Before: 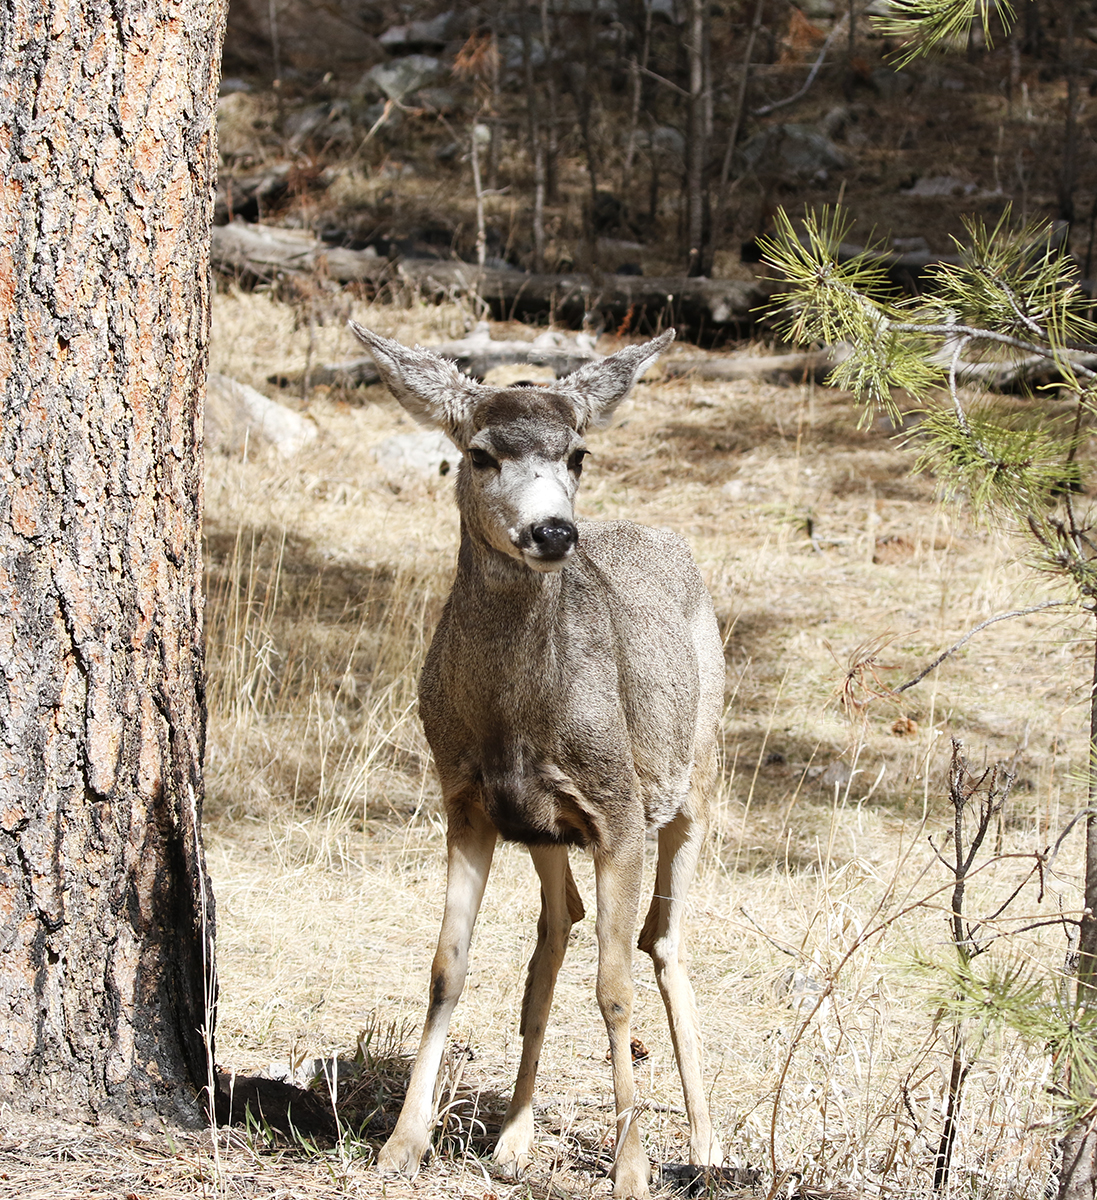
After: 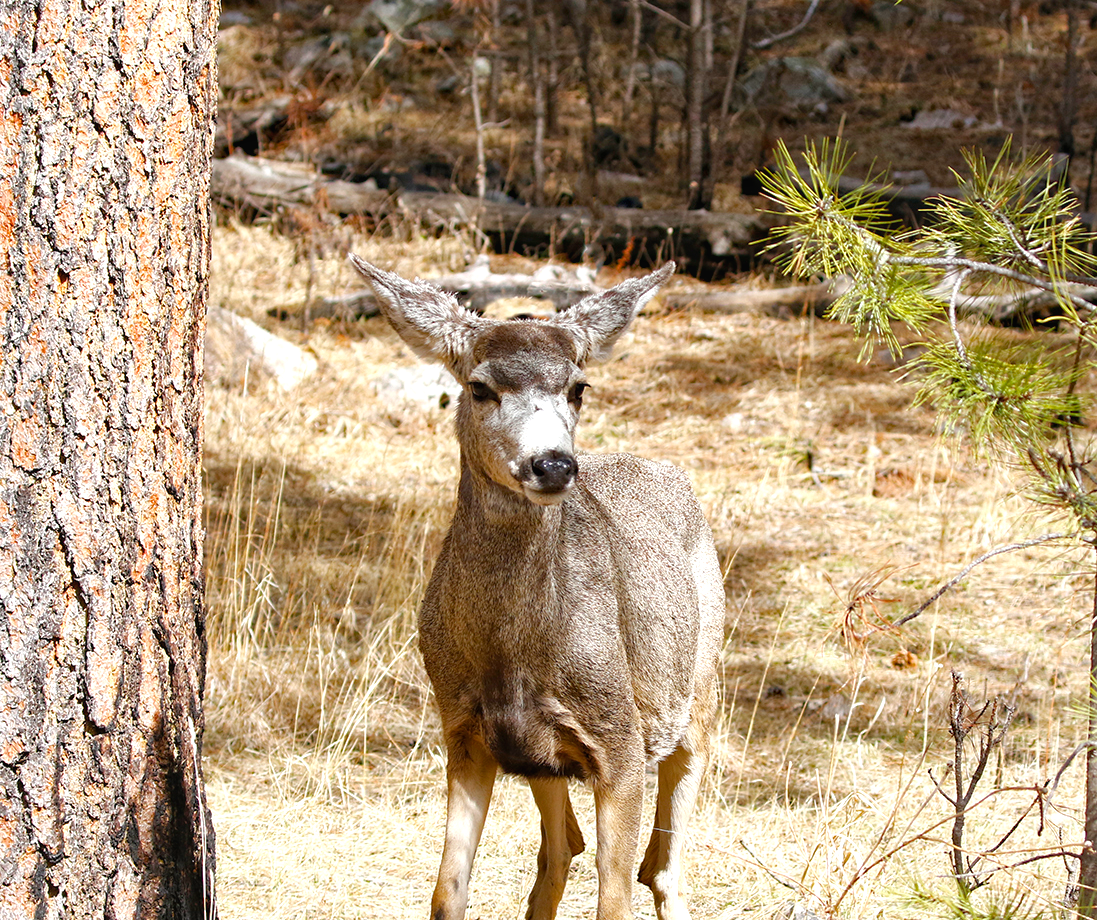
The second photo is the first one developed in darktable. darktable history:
local contrast: highlights 100%, shadows 100%, detail 120%, midtone range 0.2
color balance rgb: perceptual saturation grading › global saturation 25%, global vibrance 20%
tone equalizer: -8 EV 0.25 EV, -7 EV 0.417 EV, -6 EV 0.417 EV, -5 EV 0.25 EV, -3 EV -0.25 EV, -2 EV -0.417 EV, -1 EV -0.417 EV, +0 EV -0.25 EV, edges refinement/feathering 500, mask exposure compensation -1.57 EV, preserve details guided filter
exposure: black level correction 0, exposure 1.741 EV, compensate exposure bias true, compensate highlight preservation false
contrast brightness saturation: contrast -0.08, brightness -0.04, saturation -0.11
crop: top 5.667%, bottom 17.637%
haze removal: compatibility mode true, adaptive false
